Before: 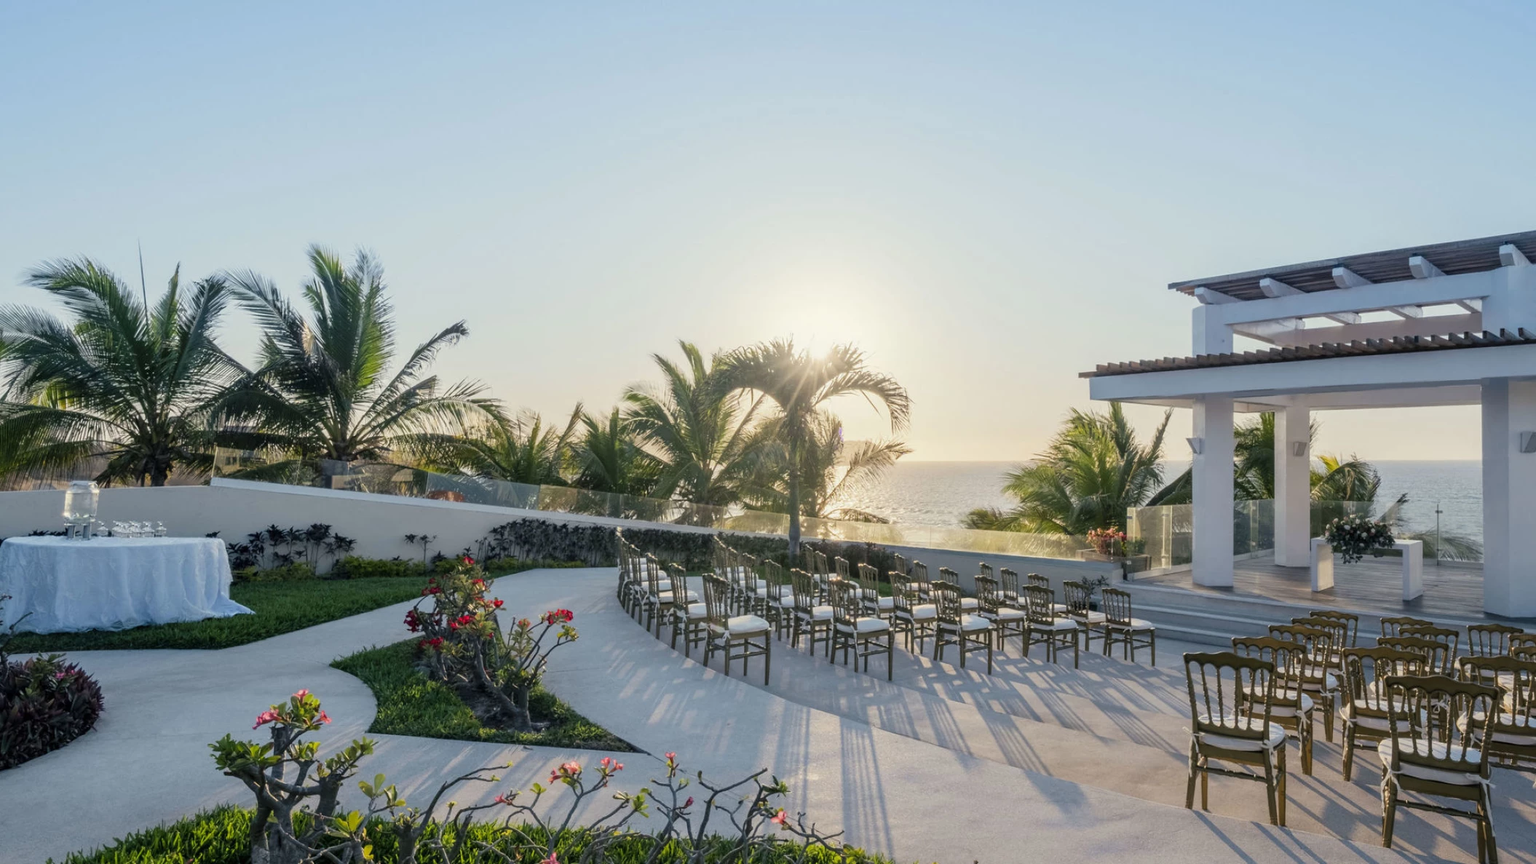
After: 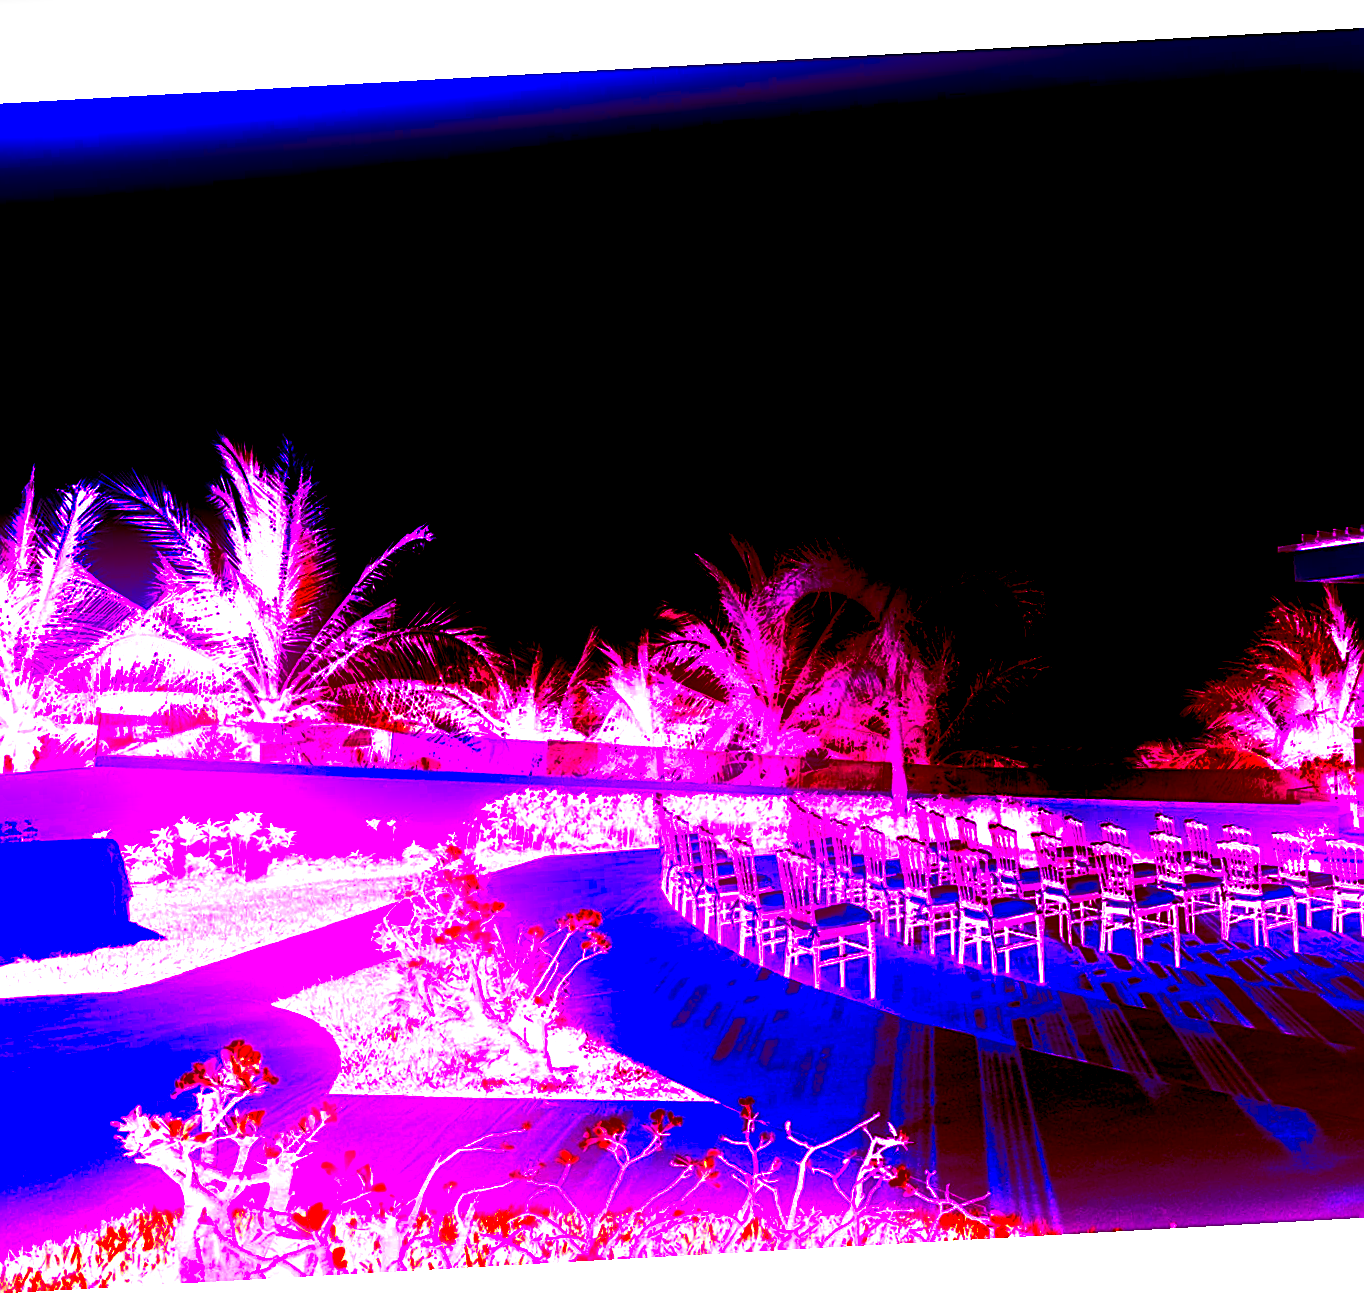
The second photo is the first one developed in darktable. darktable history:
white balance: red 8, blue 8
color correction: highlights a* -4.73, highlights b* 5.06, saturation 0.97
rotate and perspective: rotation -3.18°, automatic cropping off
bloom: on, module defaults
crop: left 10.644%, right 26.528%
sharpen: on, module defaults
